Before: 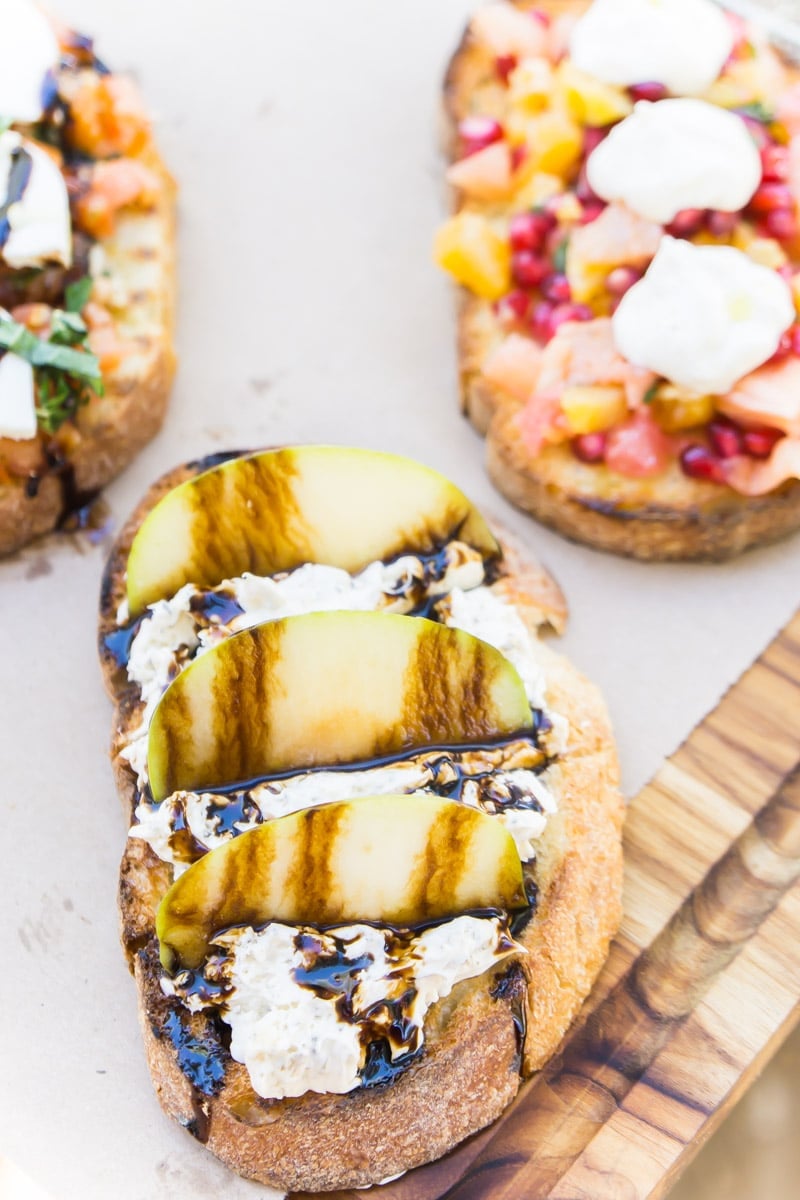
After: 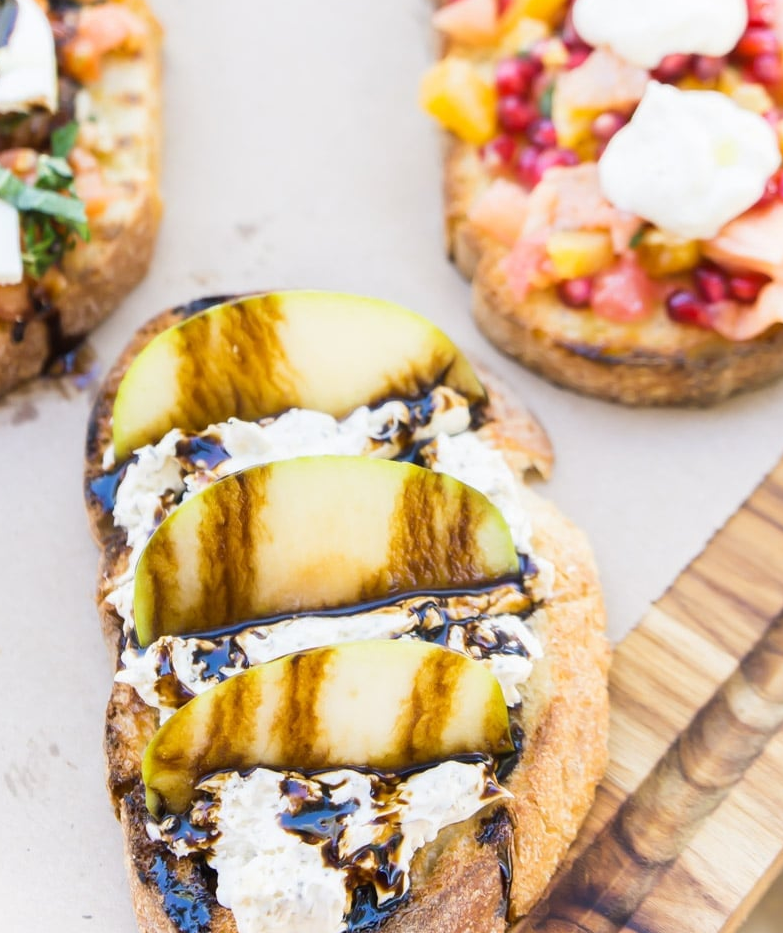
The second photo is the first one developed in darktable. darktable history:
crop and rotate: left 1.951%, top 12.961%, right 0.128%, bottom 9.268%
